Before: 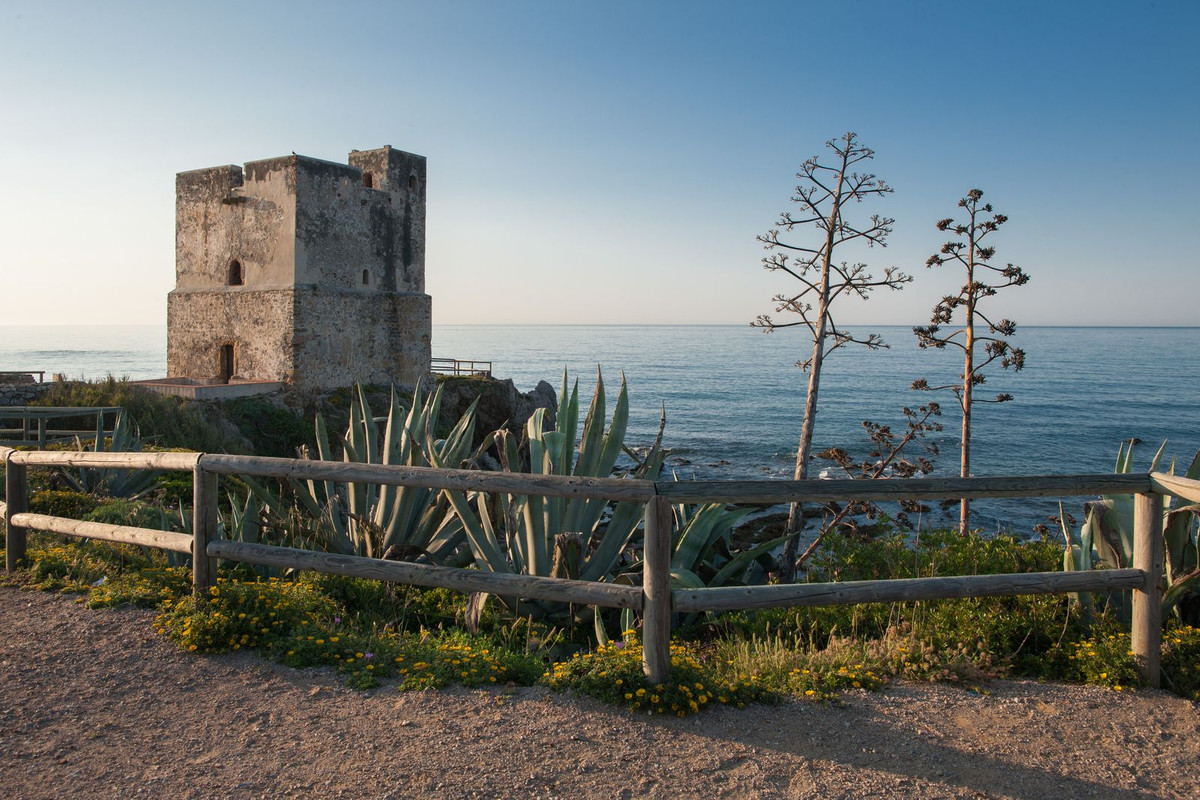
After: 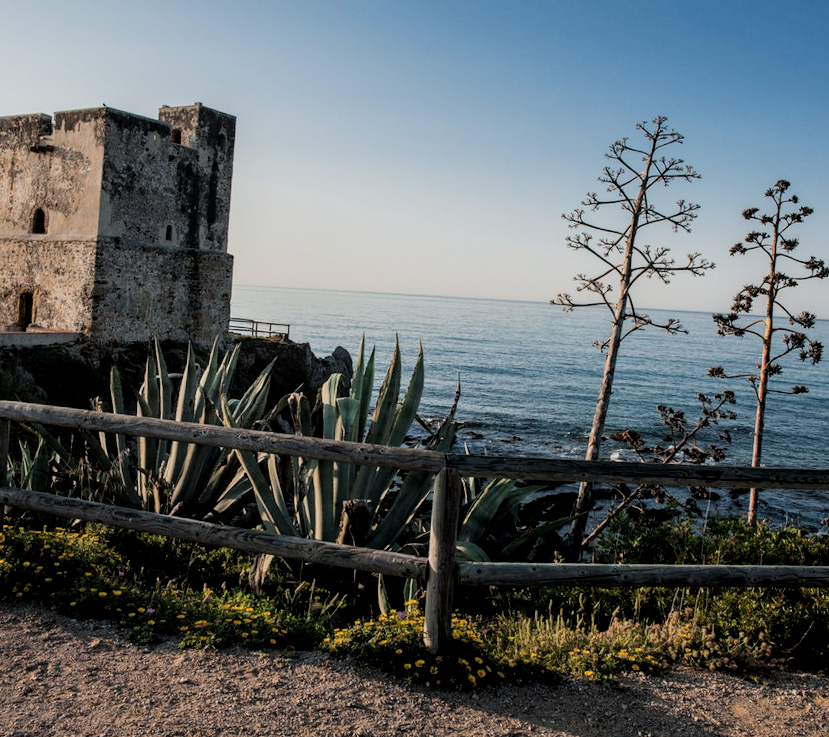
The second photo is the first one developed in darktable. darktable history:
local contrast: on, module defaults
filmic rgb: black relative exposure -5 EV, hardness 2.88, contrast 1.3, highlights saturation mix -30%
crop and rotate: angle -3.27°, left 14.277%, top 0.028%, right 10.766%, bottom 0.028%
